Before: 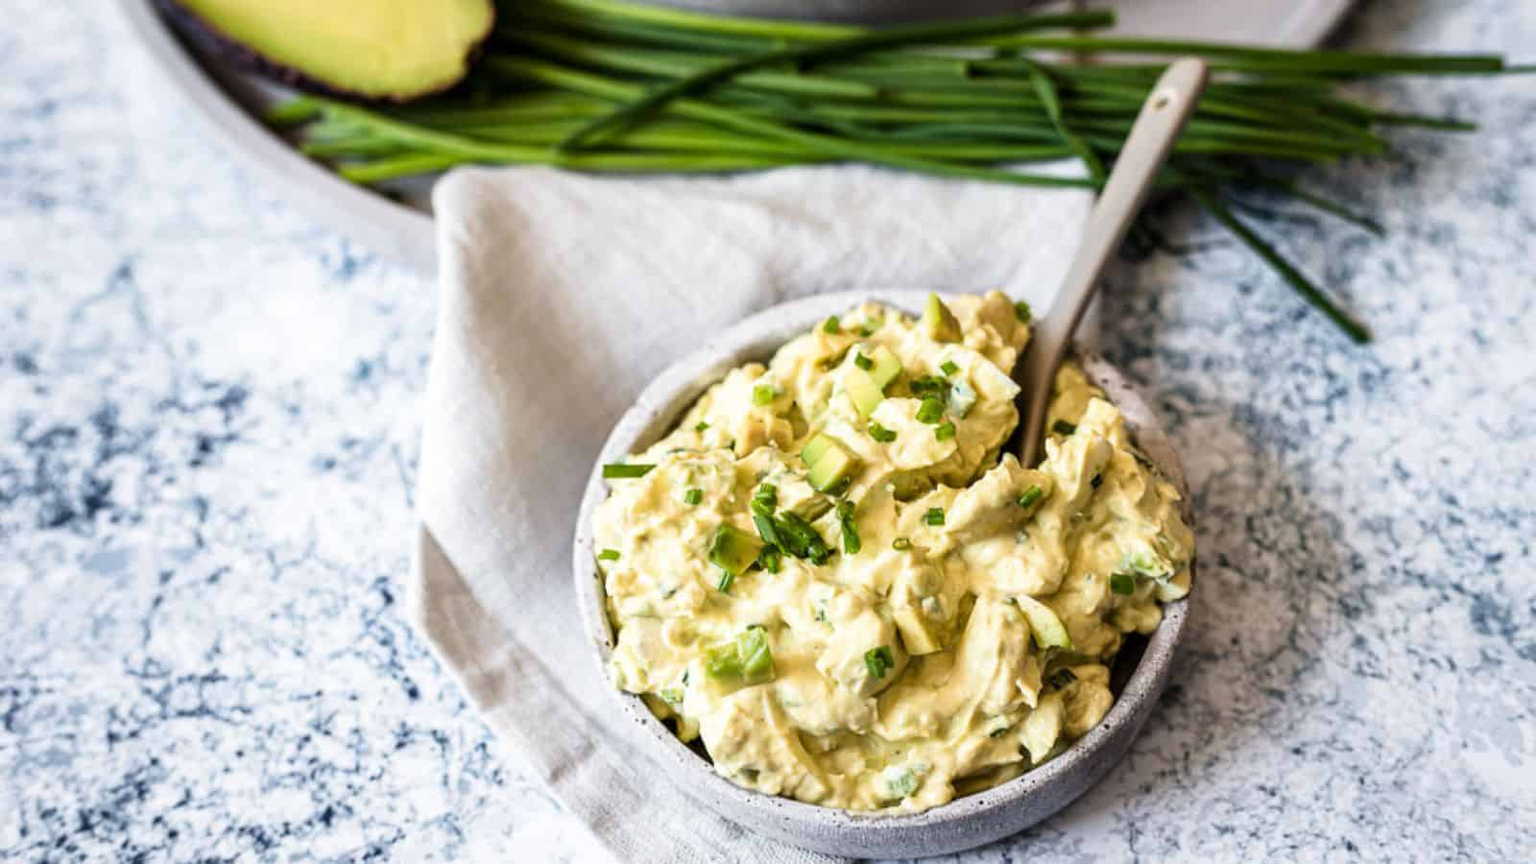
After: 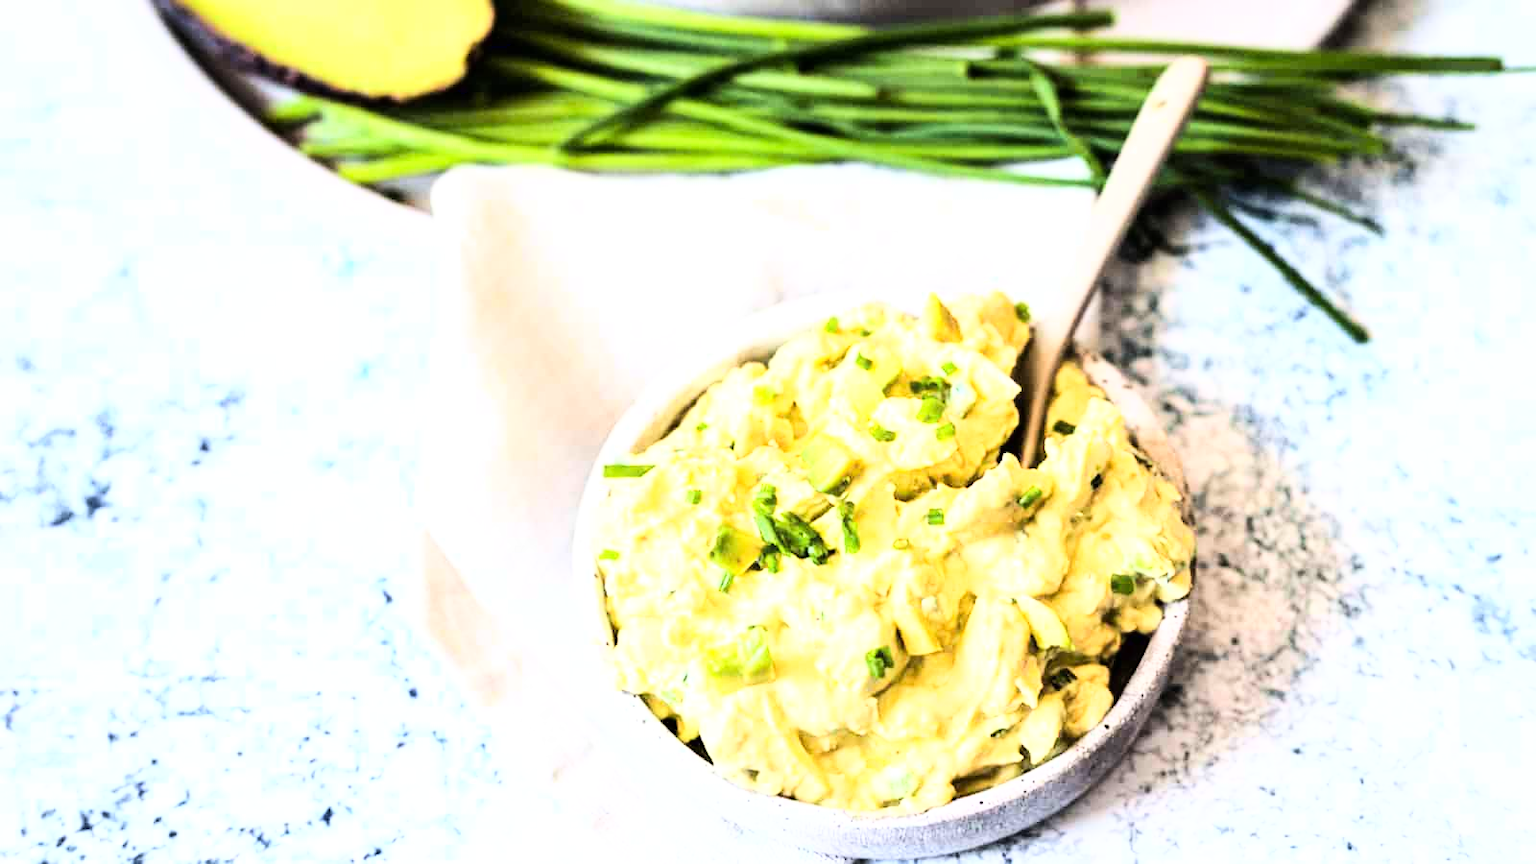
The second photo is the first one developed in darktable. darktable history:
exposure: exposure 0.604 EV, compensate highlight preservation false
base curve: curves: ch0 [(0, 0) (0.007, 0.004) (0.027, 0.03) (0.046, 0.07) (0.207, 0.54) (0.442, 0.872) (0.673, 0.972) (1, 1)]
